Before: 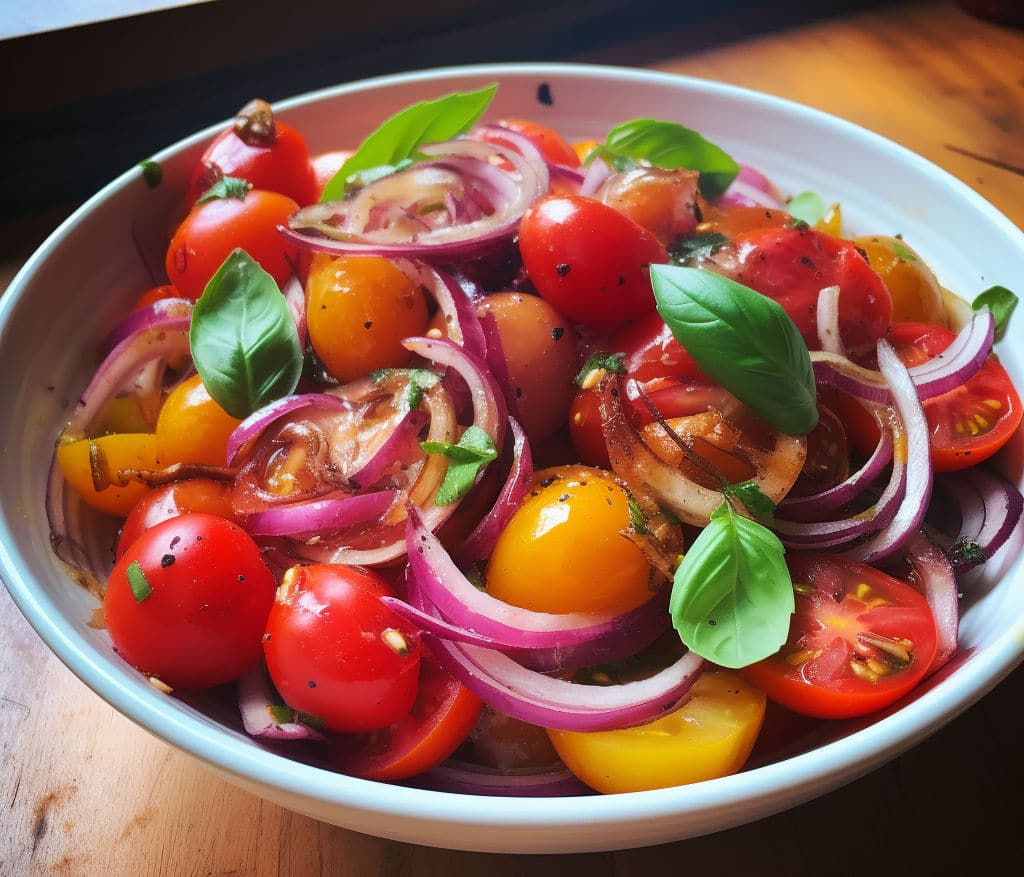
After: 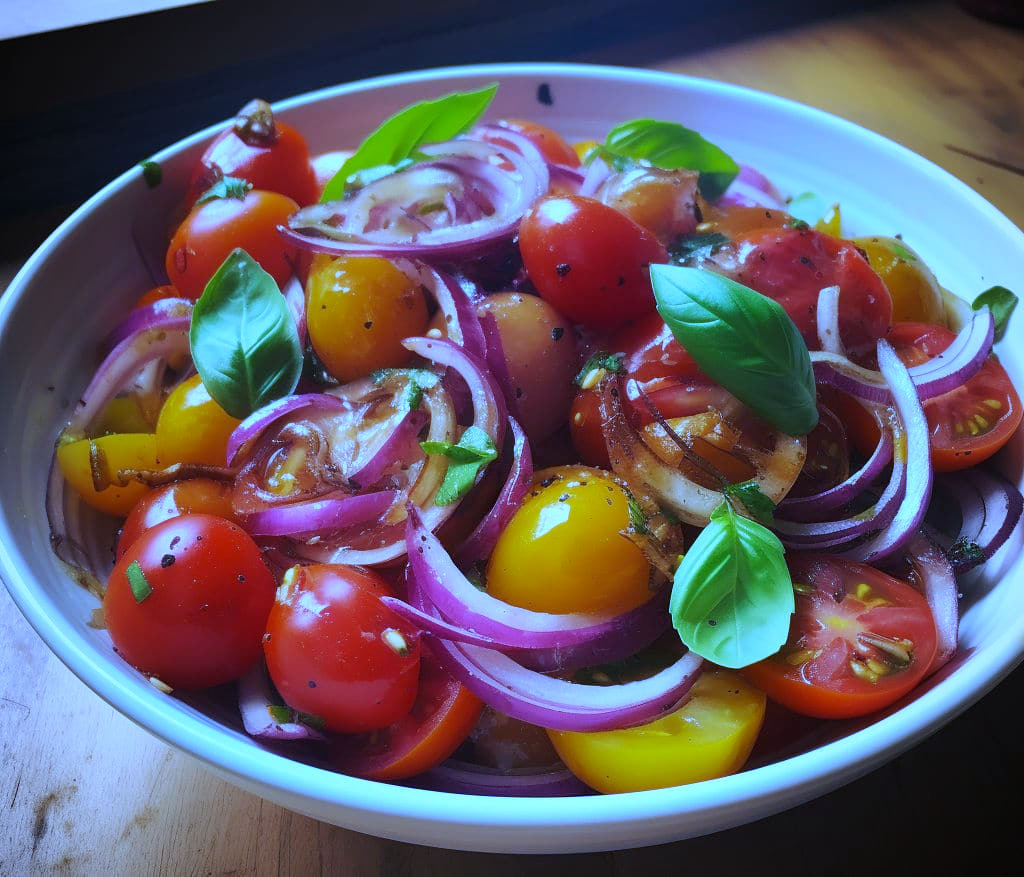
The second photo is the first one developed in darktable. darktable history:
color correction: highlights a* -8, highlights b* 3.1
white balance: red 0.766, blue 1.537
vignetting: fall-off radius 60.65%
